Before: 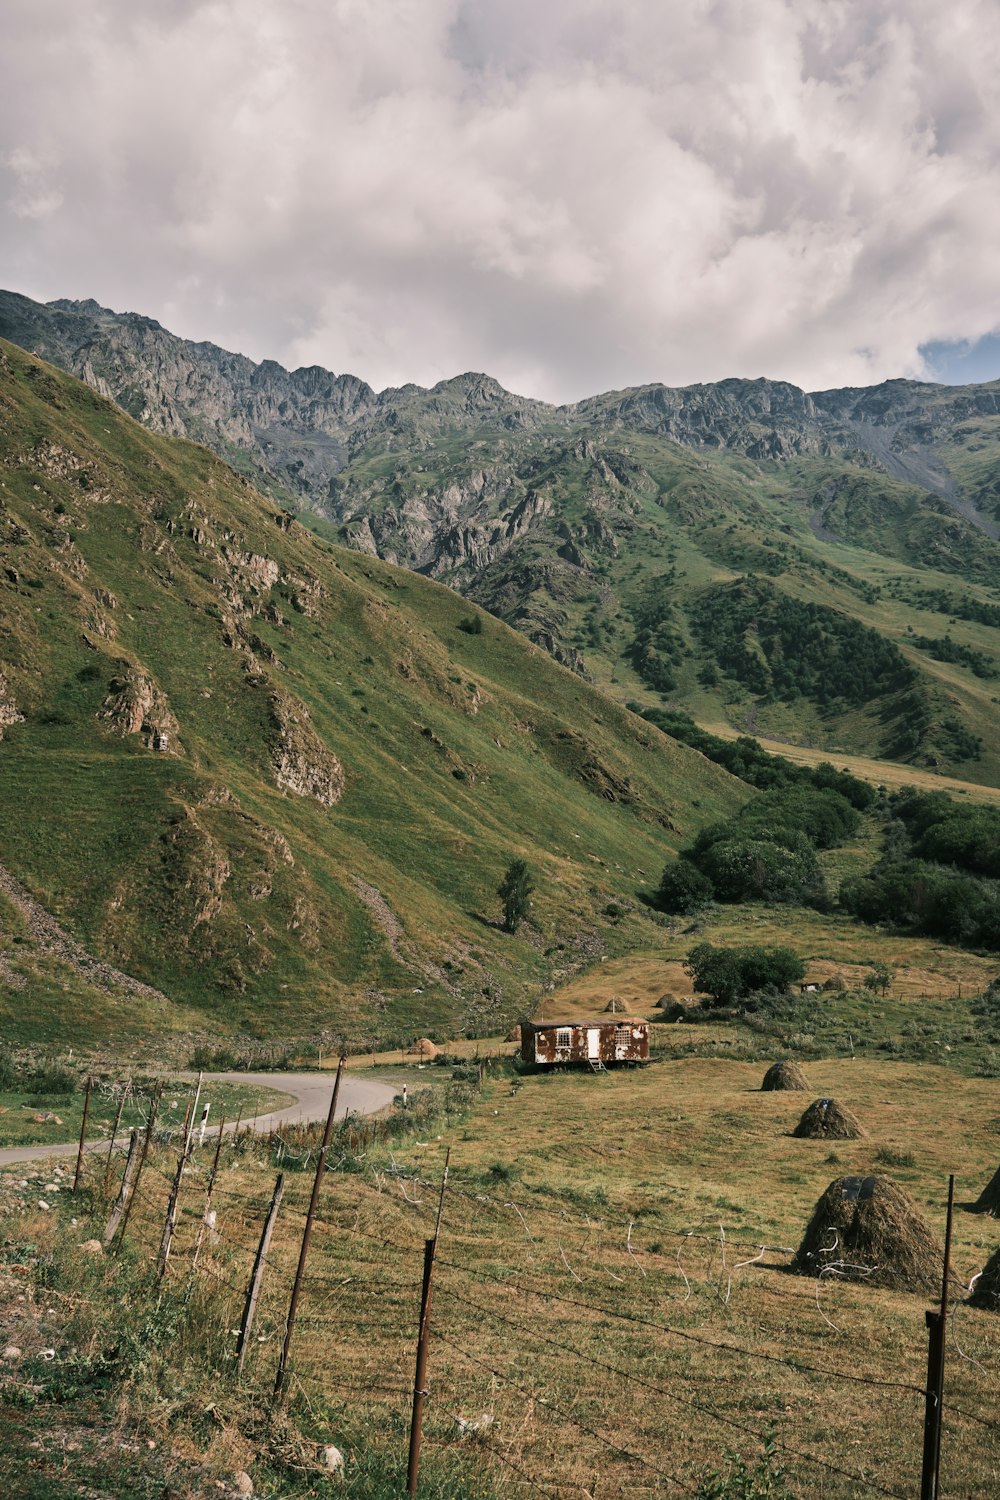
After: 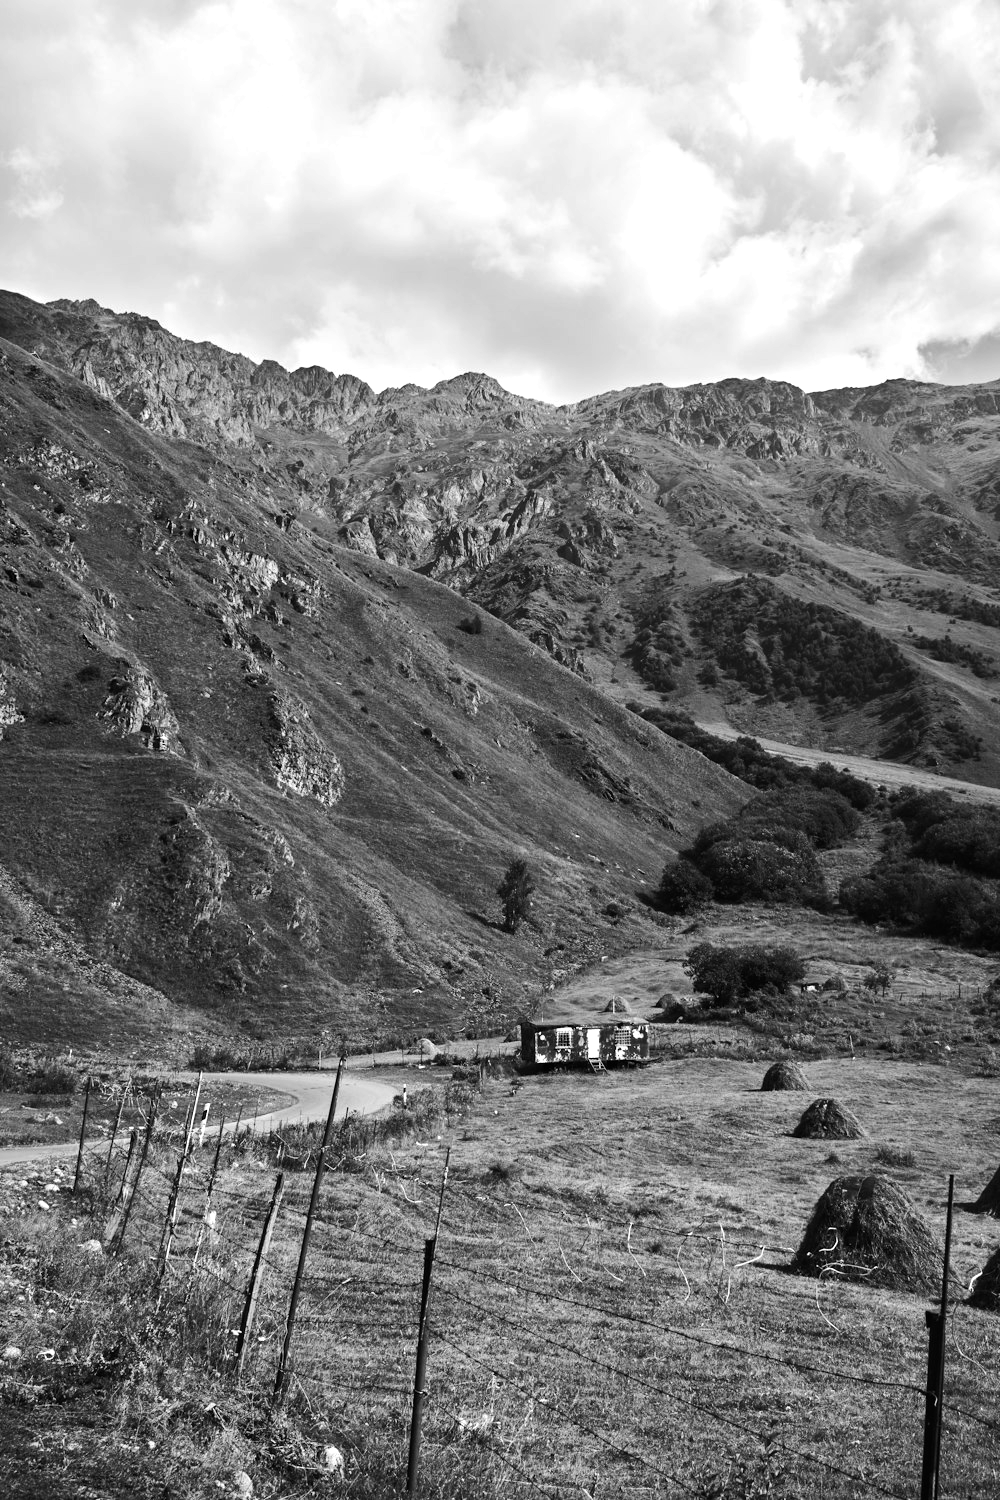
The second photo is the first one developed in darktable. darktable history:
contrast brightness saturation: saturation -0.1
color balance: contrast -0.5%
tone equalizer: -8 EV -0.75 EV, -7 EV -0.7 EV, -6 EV -0.6 EV, -5 EV -0.4 EV, -3 EV 0.4 EV, -2 EV 0.6 EV, -1 EV 0.7 EV, +0 EV 0.75 EV, edges refinement/feathering 500, mask exposure compensation -1.57 EV, preserve details no
monochrome: on, module defaults
